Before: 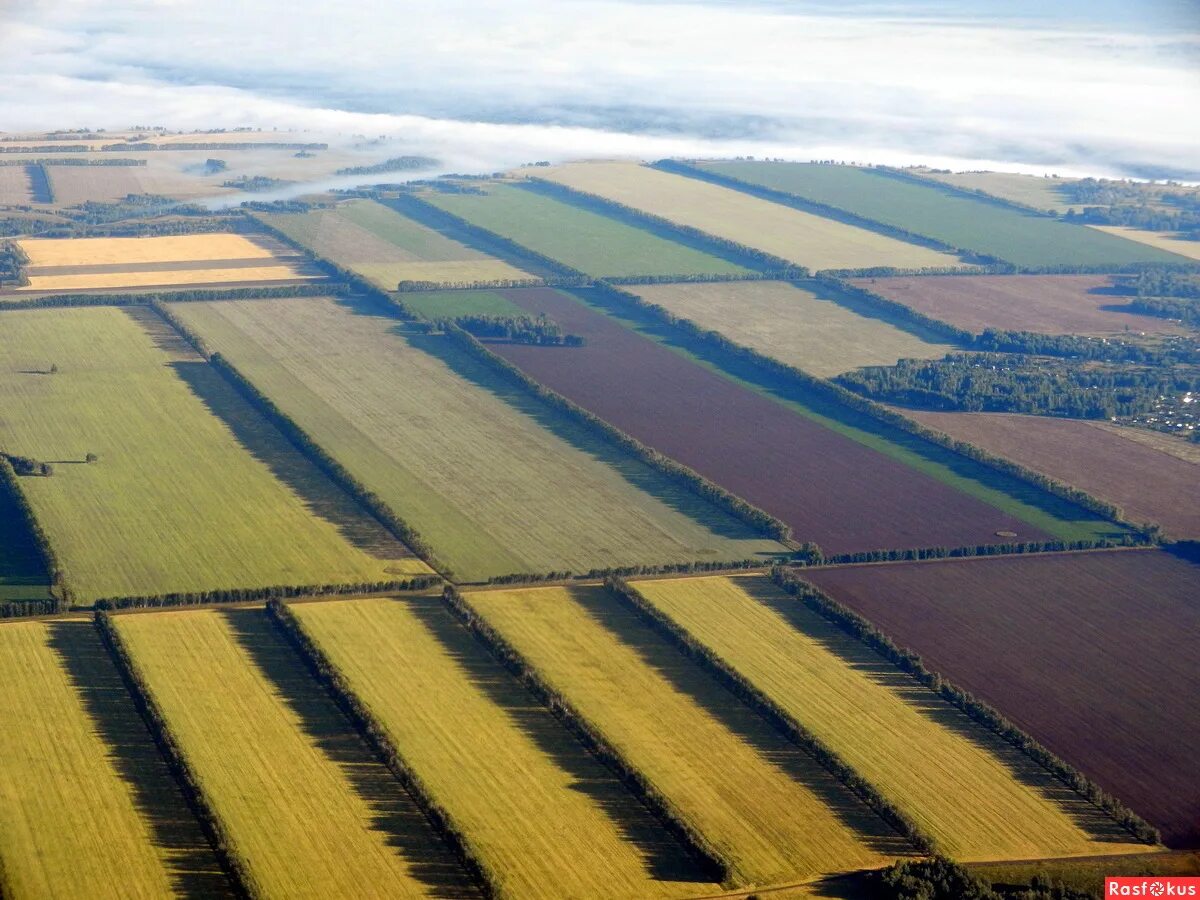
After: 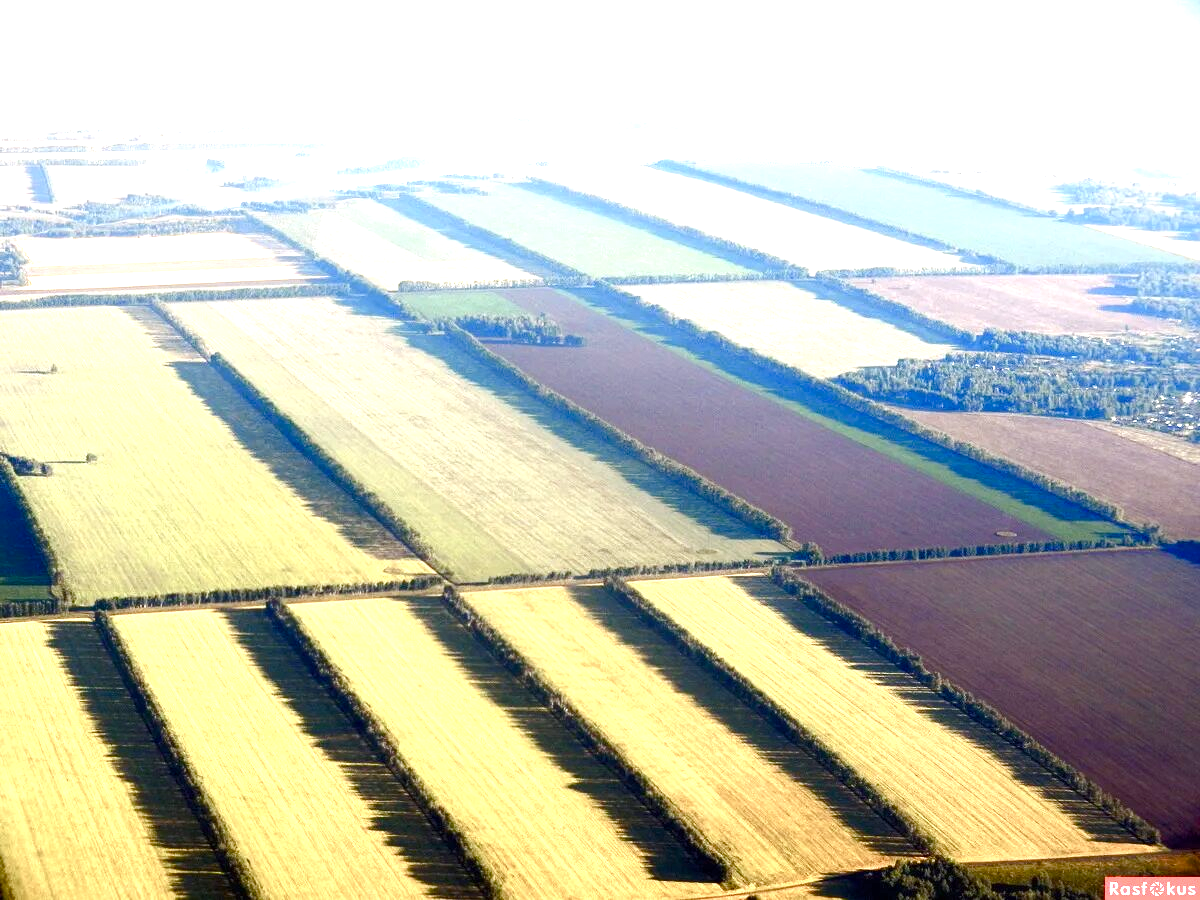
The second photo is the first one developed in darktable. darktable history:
exposure: black level correction 0, exposure 1 EV, compensate highlight preservation false
color balance rgb: shadows lift › chroma 1.792%, shadows lift › hue 265.84°, power › hue 61.8°, perceptual saturation grading › global saturation 20%, perceptual saturation grading › highlights -49.984%, perceptual saturation grading › shadows 24.989%
tone equalizer: -8 EV 0.001 EV, -7 EV -0.002 EV, -6 EV 0.004 EV, -5 EV -0.04 EV, -4 EV -0.155 EV, -3 EV -0.153 EV, -2 EV 0.258 EV, -1 EV 0.709 EV, +0 EV 0.516 EV, mask exposure compensation -0.489 EV
